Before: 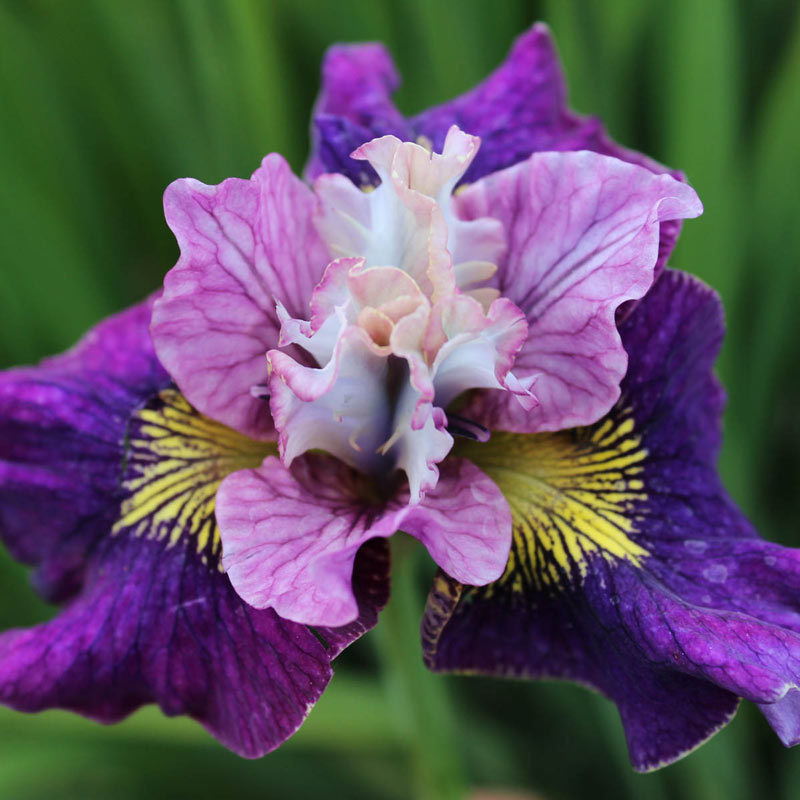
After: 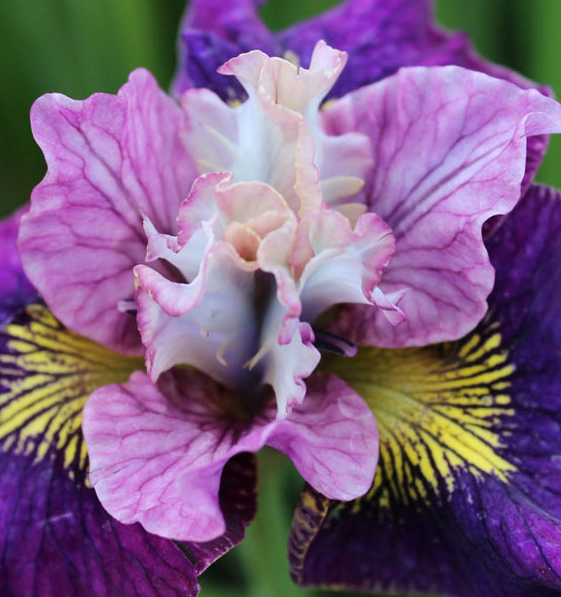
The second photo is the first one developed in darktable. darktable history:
crop and rotate: left 16.867%, top 10.752%, right 12.906%, bottom 14.609%
